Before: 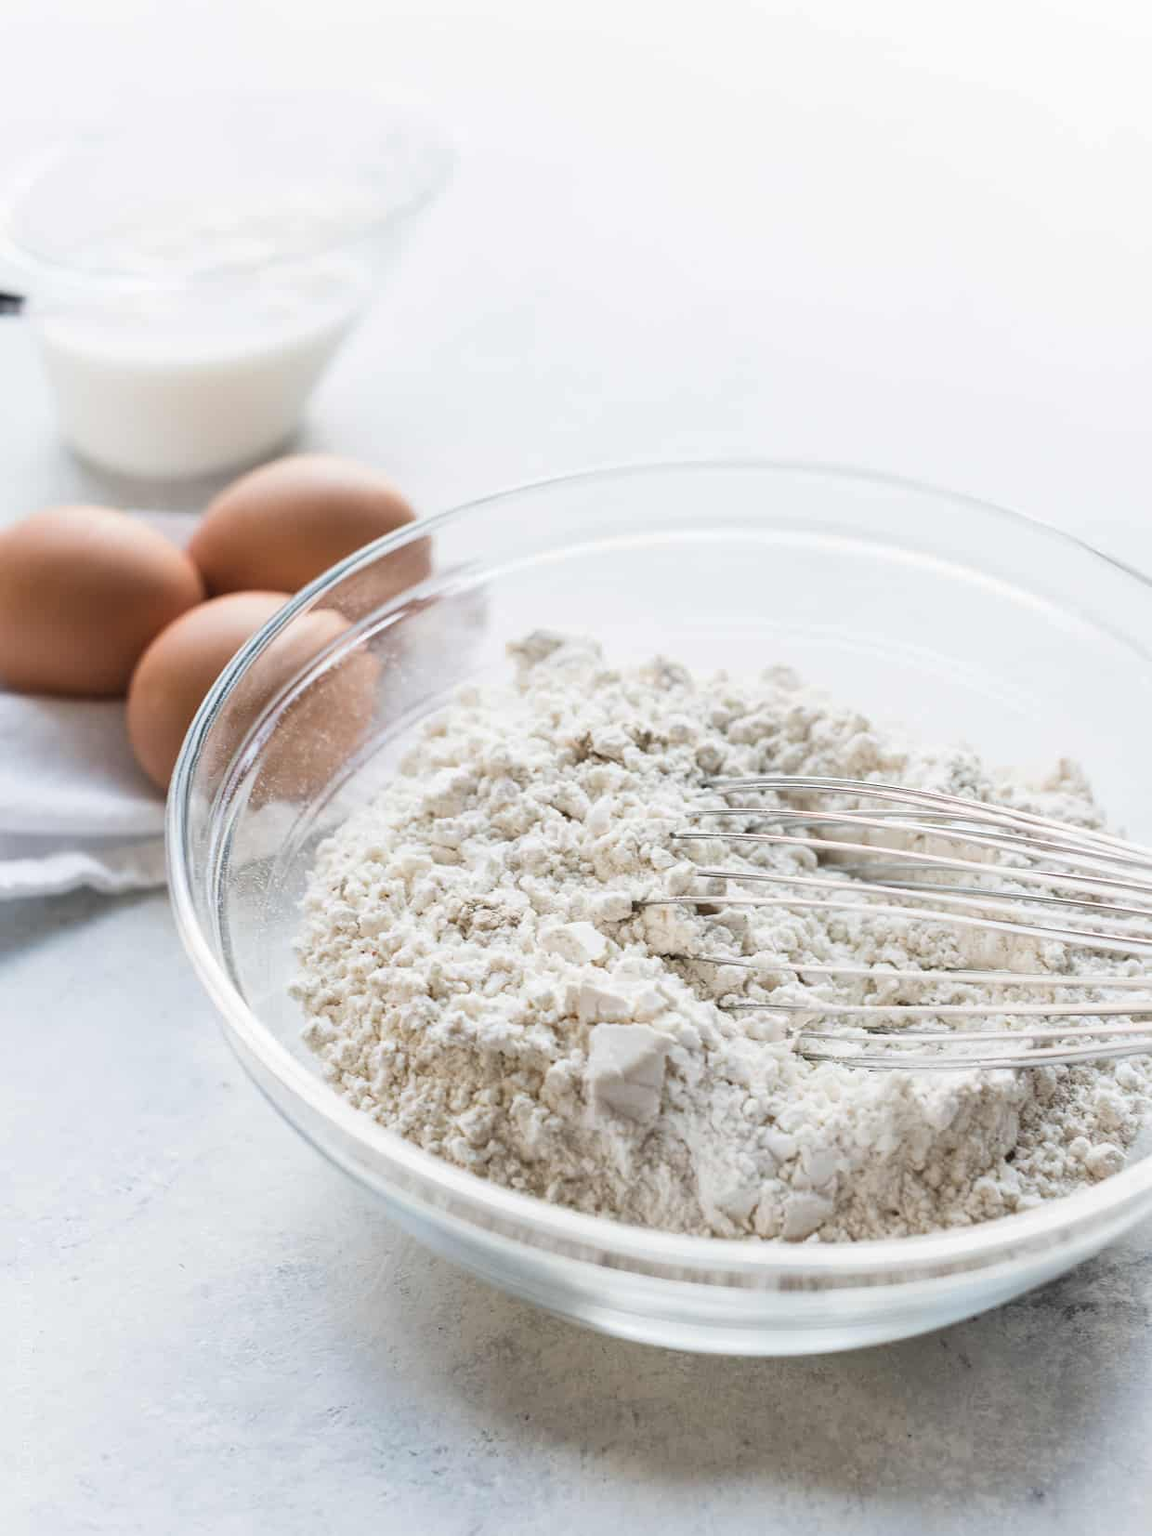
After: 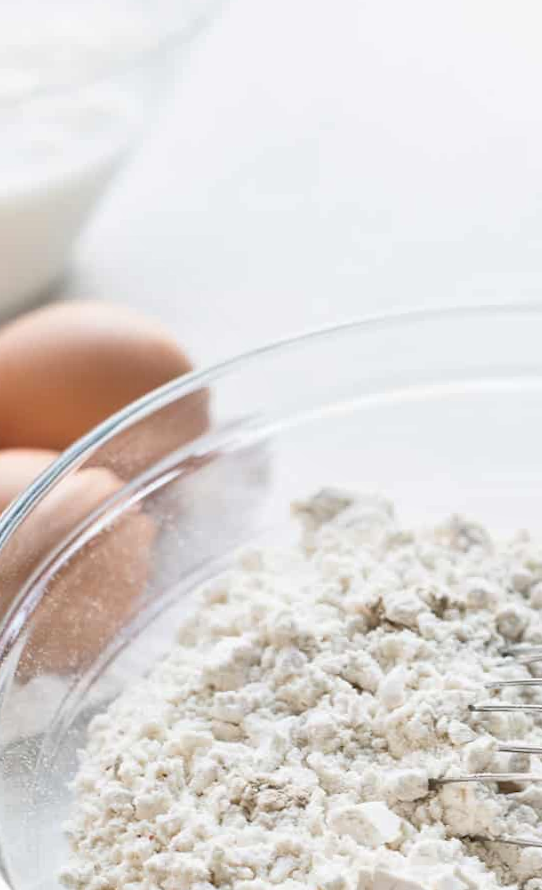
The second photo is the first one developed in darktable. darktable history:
tone equalizer: -7 EV 0.15 EV, -6 EV 0.6 EV, -5 EV 1.15 EV, -4 EV 1.33 EV, -3 EV 1.15 EV, -2 EV 0.6 EV, -1 EV 0.15 EV, mask exposure compensation -0.5 EV
rotate and perspective: rotation -0.45°, automatic cropping original format, crop left 0.008, crop right 0.992, crop top 0.012, crop bottom 0.988
crop: left 20.248%, top 10.86%, right 35.675%, bottom 34.321%
